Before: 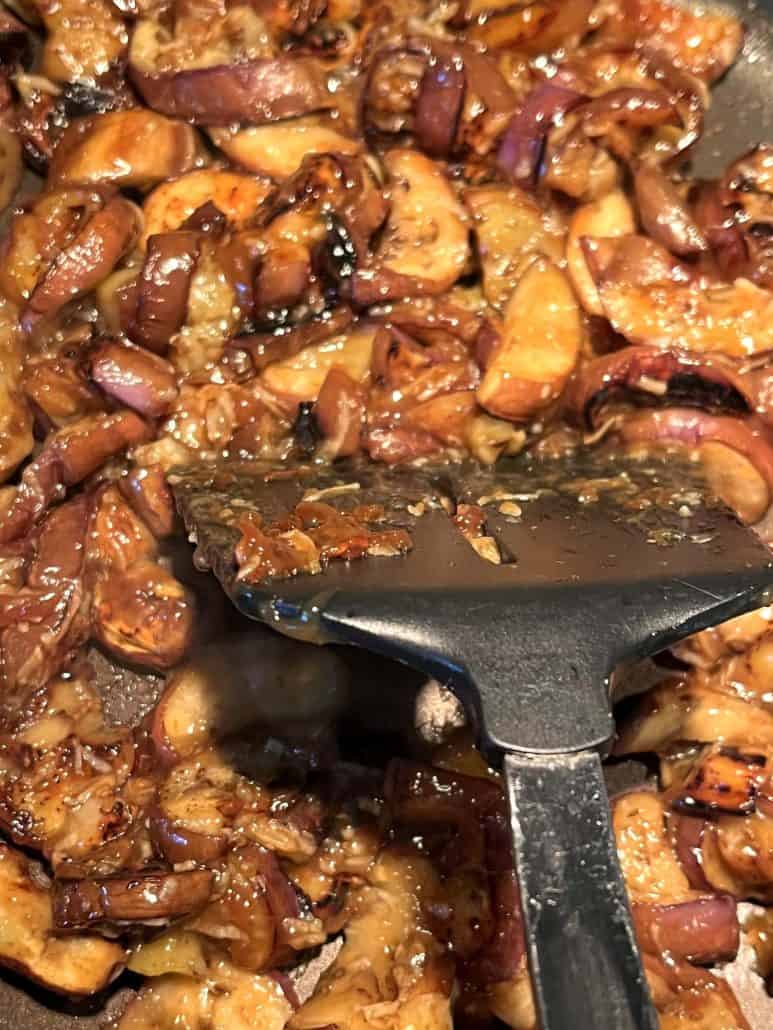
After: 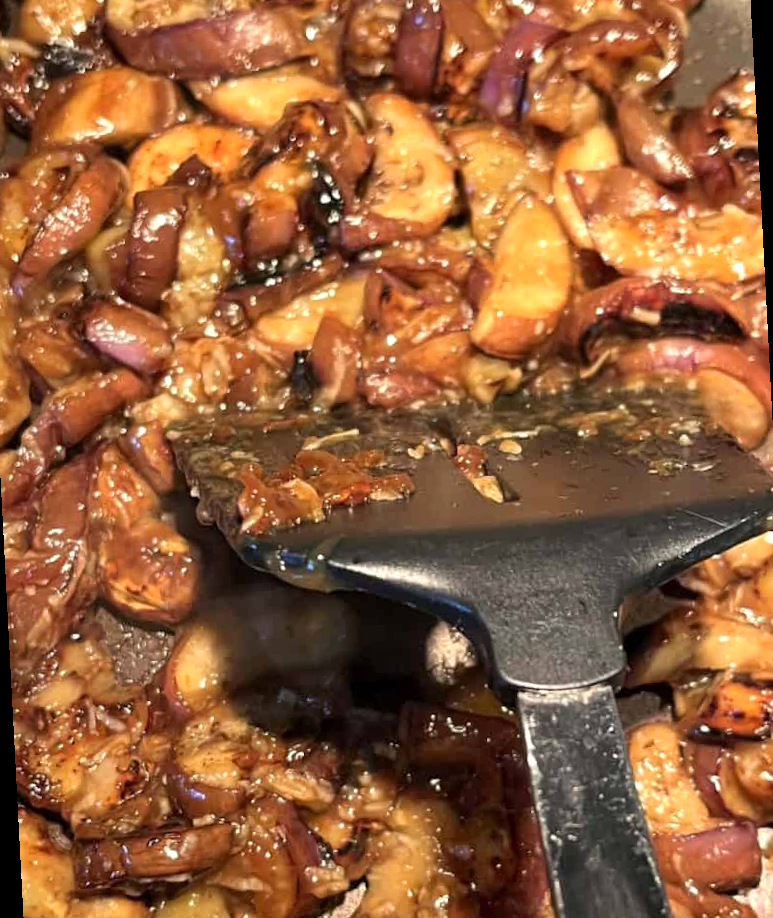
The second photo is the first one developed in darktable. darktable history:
rotate and perspective: rotation -3°, crop left 0.031, crop right 0.968, crop top 0.07, crop bottom 0.93
exposure: exposure 0.15 EV, compensate highlight preservation false
